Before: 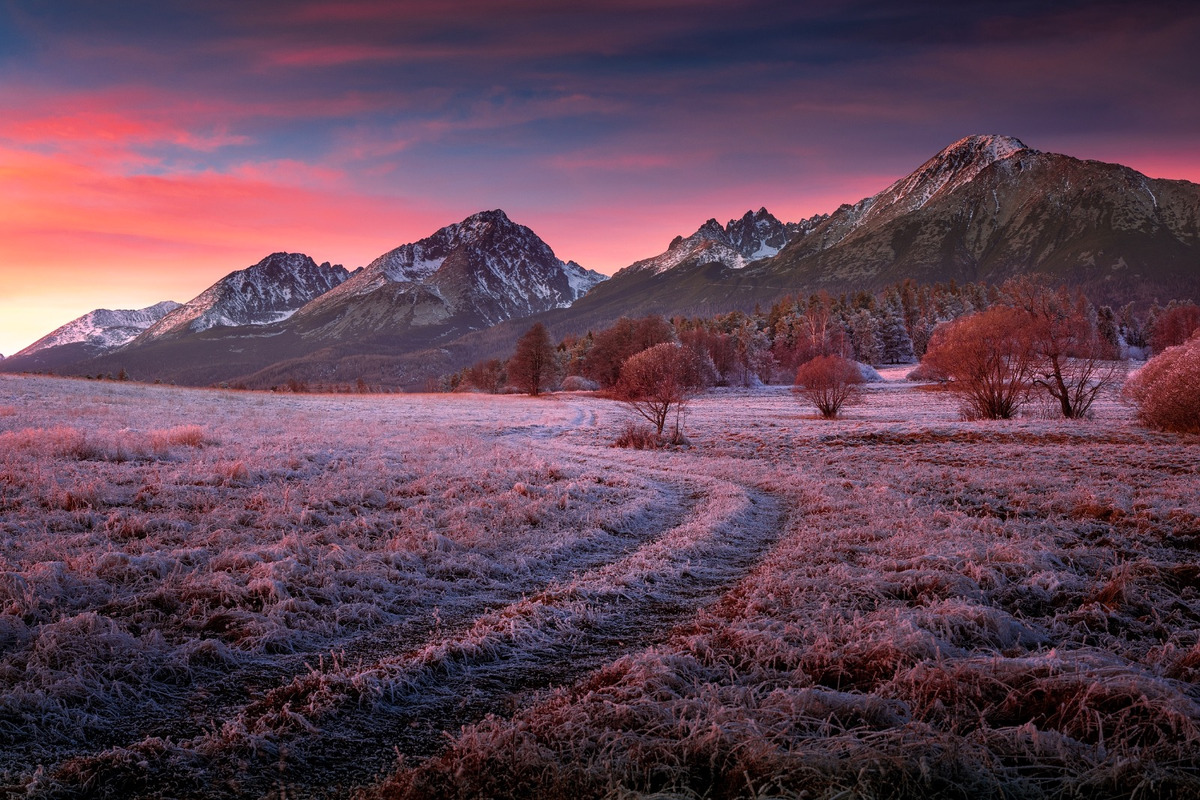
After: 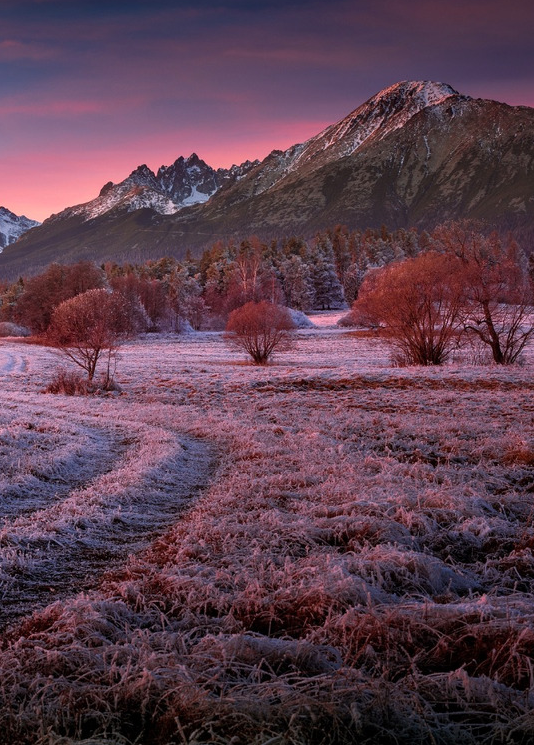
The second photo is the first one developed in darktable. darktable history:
crop: left 47.443%, top 6.818%, right 8.016%
